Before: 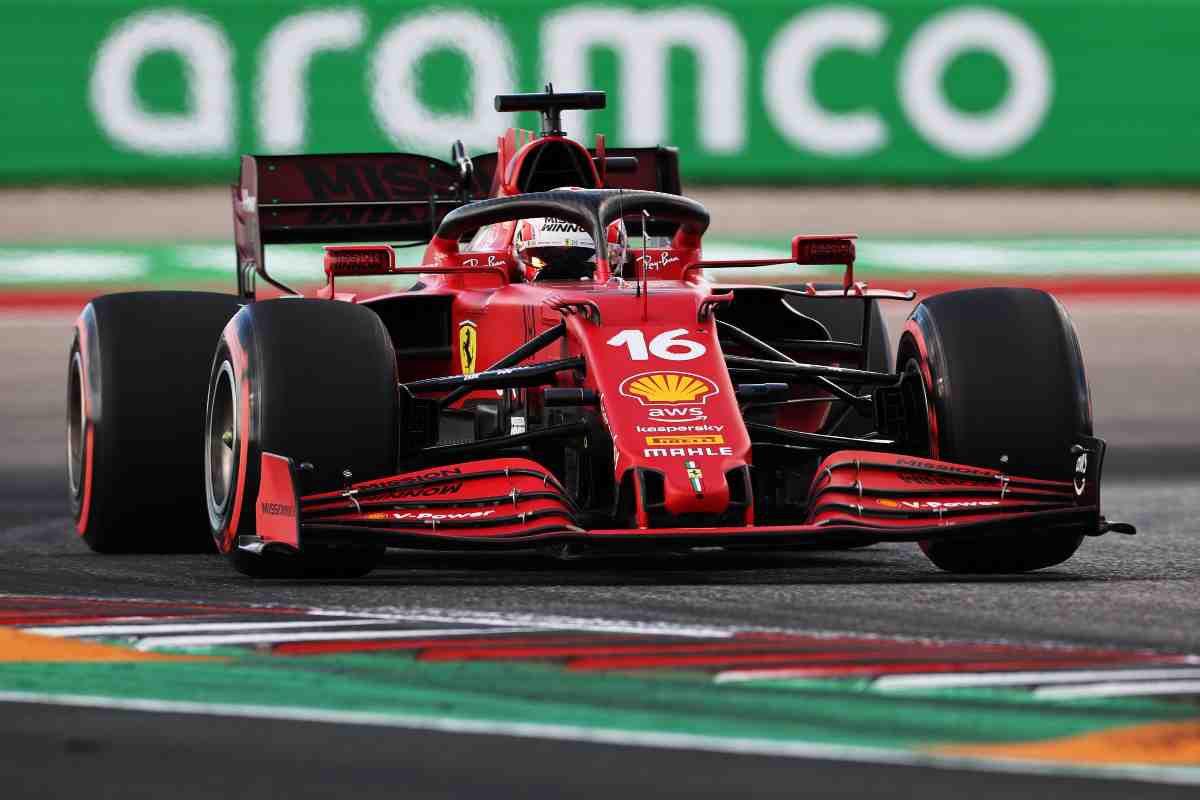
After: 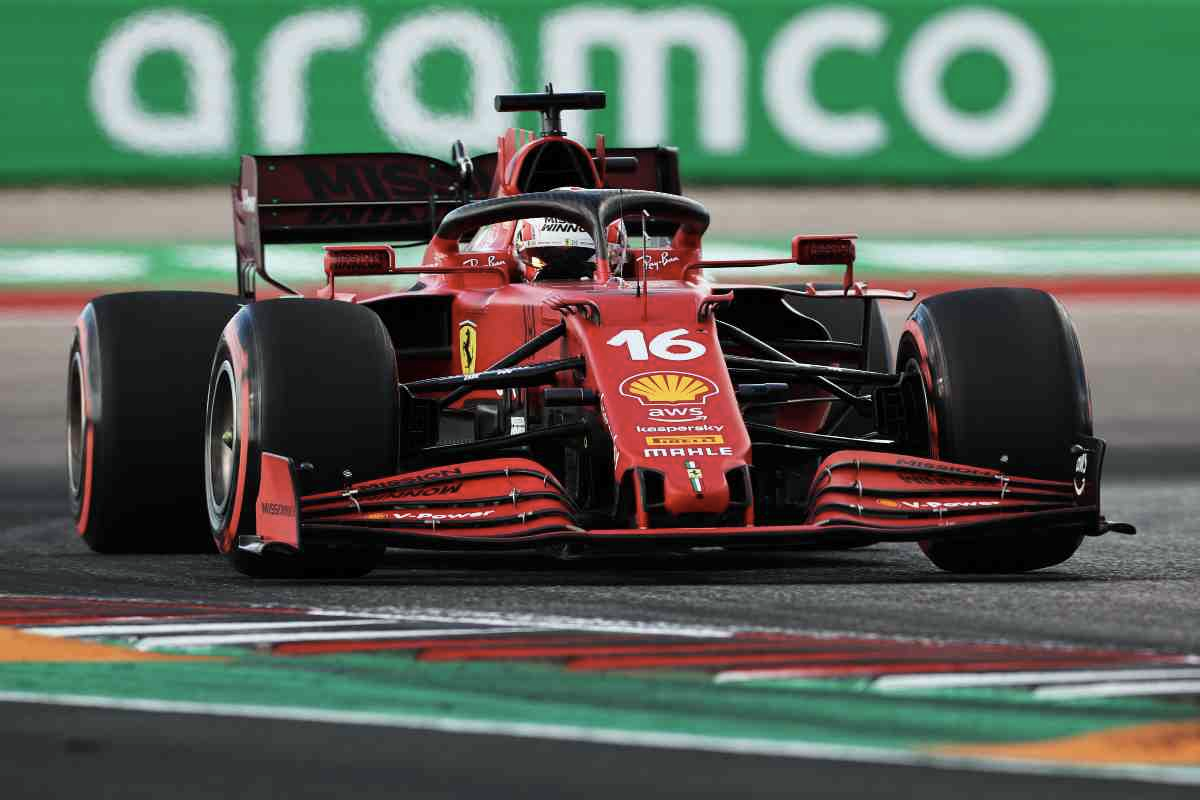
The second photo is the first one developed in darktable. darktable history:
color calibration: illuminant Planckian (black body), x 0.351, y 0.352, temperature 4794.27 K
exposure: compensate highlight preservation false
contrast brightness saturation: saturation -0.17
